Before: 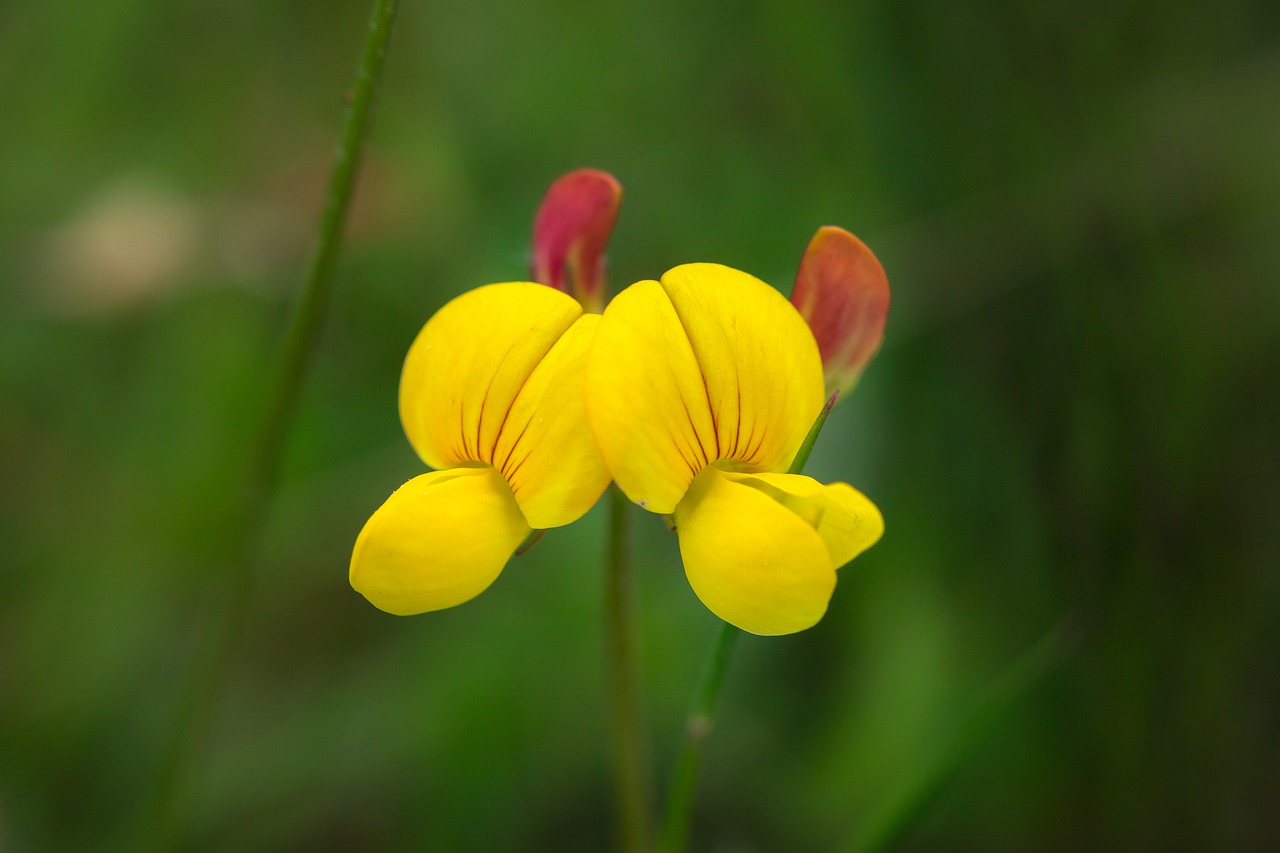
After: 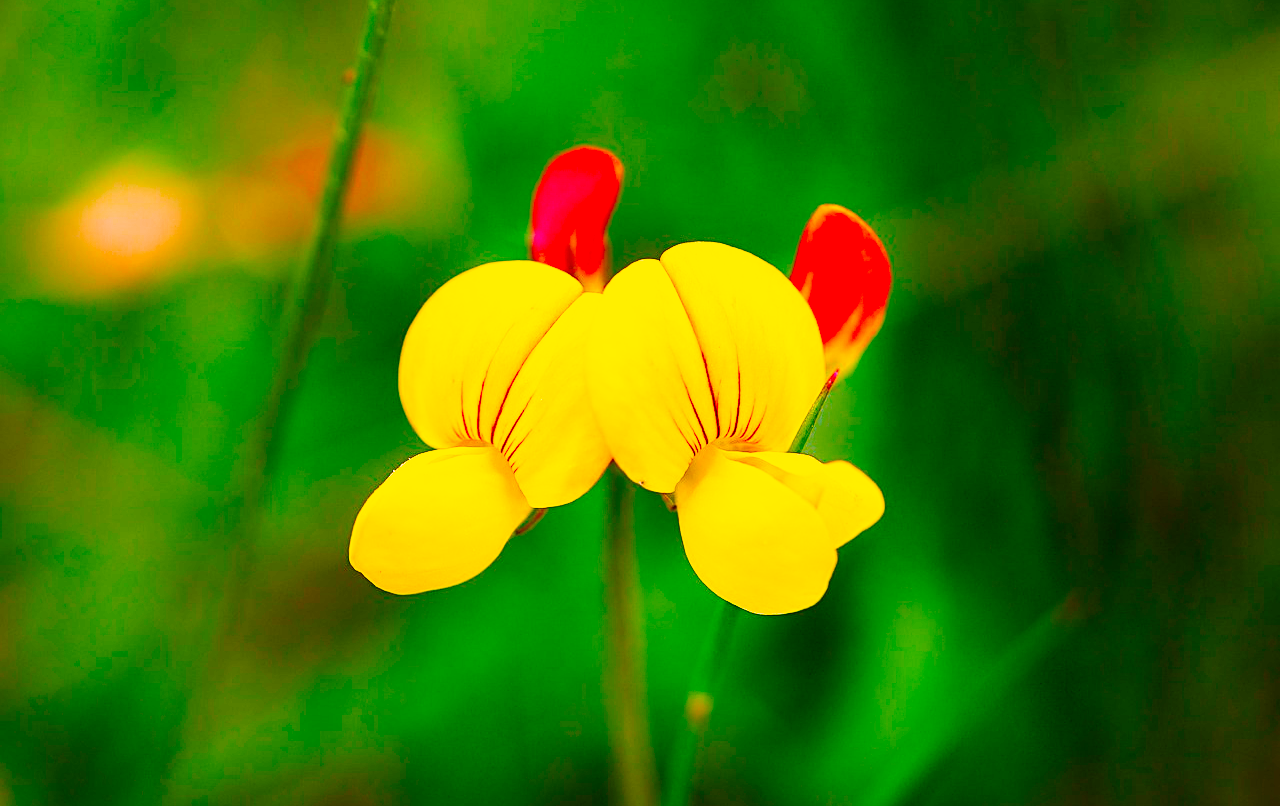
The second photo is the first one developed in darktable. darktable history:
color correction: highlights a* 19.5, highlights b* -11.53, saturation 1.69
sharpen: on, module defaults
crop and rotate: top 2.479%, bottom 3.018%
base curve: curves: ch0 [(0, 0.003) (0.001, 0.002) (0.006, 0.004) (0.02, 0.022) (0.048, 0.086) (0.094, 0.234) (0.162, 0.431) (0.258, 0.629) (0.385, 0.8) (0.548, 0.918) (0.751, 0.988) (1, 1)], preserve colors none
white balance: red 1.05, blue 1.072
color balance rgb: perceptual saturation grading › global saturation 35%, perceptual saturation grading › highlights -25%, perceptual saturation grading › shadows 50%
shadows and highlights: shadows 30.63, highlights -63.22, shadows color adjustment 98%, highlights color adjustment 58.61%, soften with gaussian
